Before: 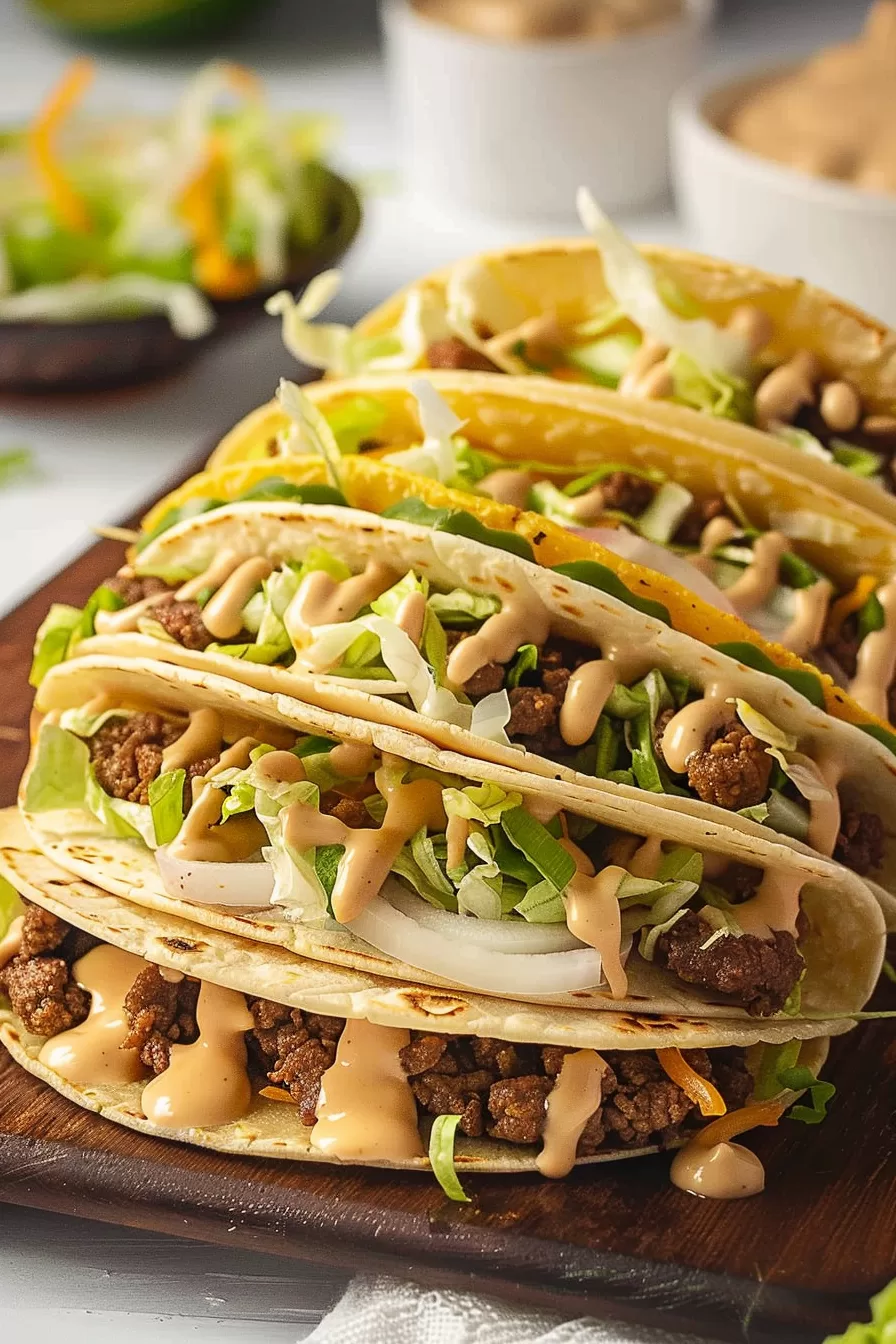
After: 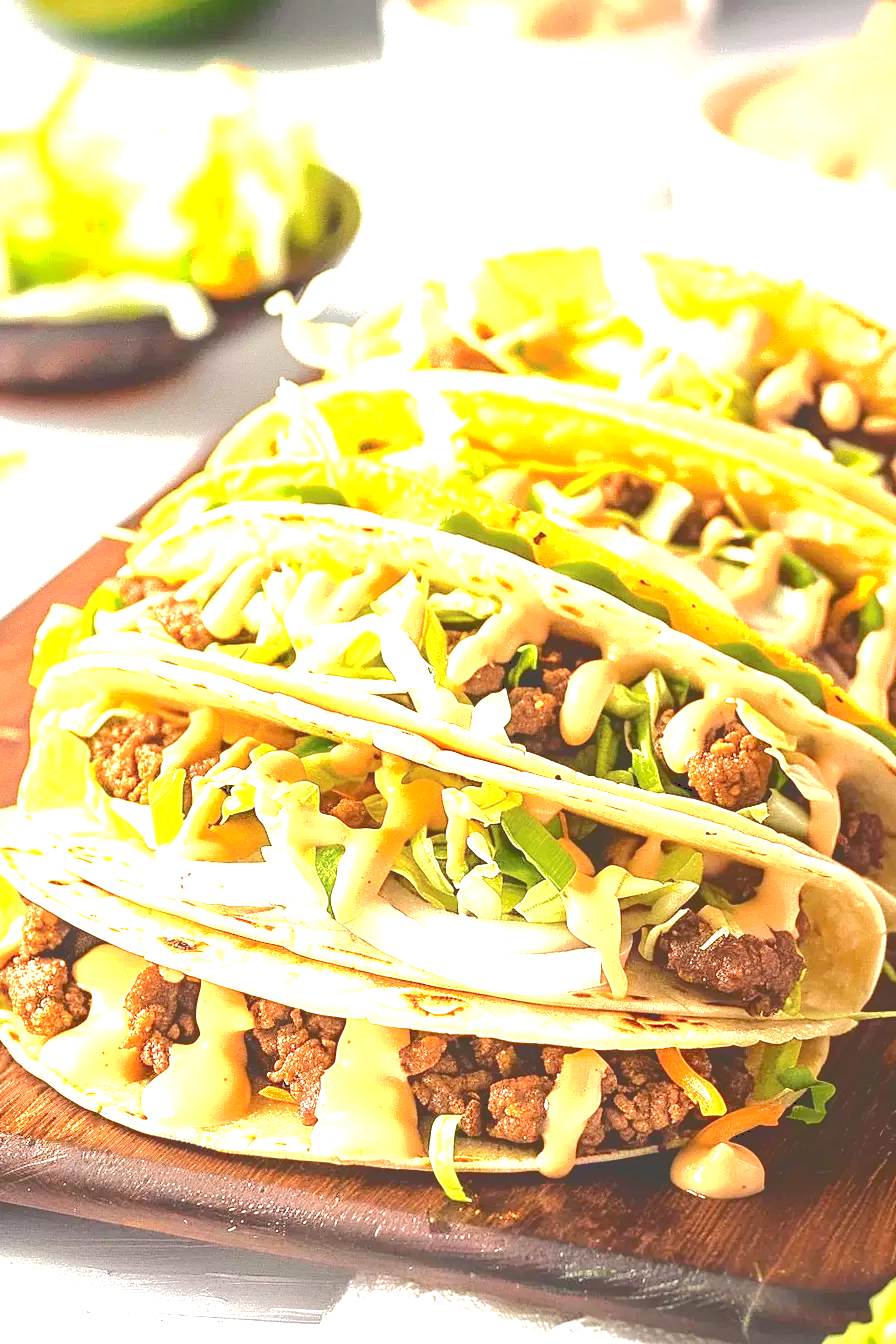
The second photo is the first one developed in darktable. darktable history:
exposure: black level correction 0.001, exposure 1.99 EV, compensate highlight preservation false
tone curve: curves: ch0 [(0, 0) (0.003, 0.272) (0.011, 0.275) (0.025, 0.275) (0.044, 0.278) (0.069, 0.282) (0.1, 0.284) (0.136, 0.287) (0.177, 0.294) (0.224, 0.314) (0.277, 0.347) (0.335, 0.403) (0.399, 0.473) (0.468, 0.552) (0.543, 0.622) (0.623, 0.69) (0.709, 0.756) (0.801, 0.818) (0.898, 0.865) (1, 1)], color space Lab, independent channels, preserve colors none
